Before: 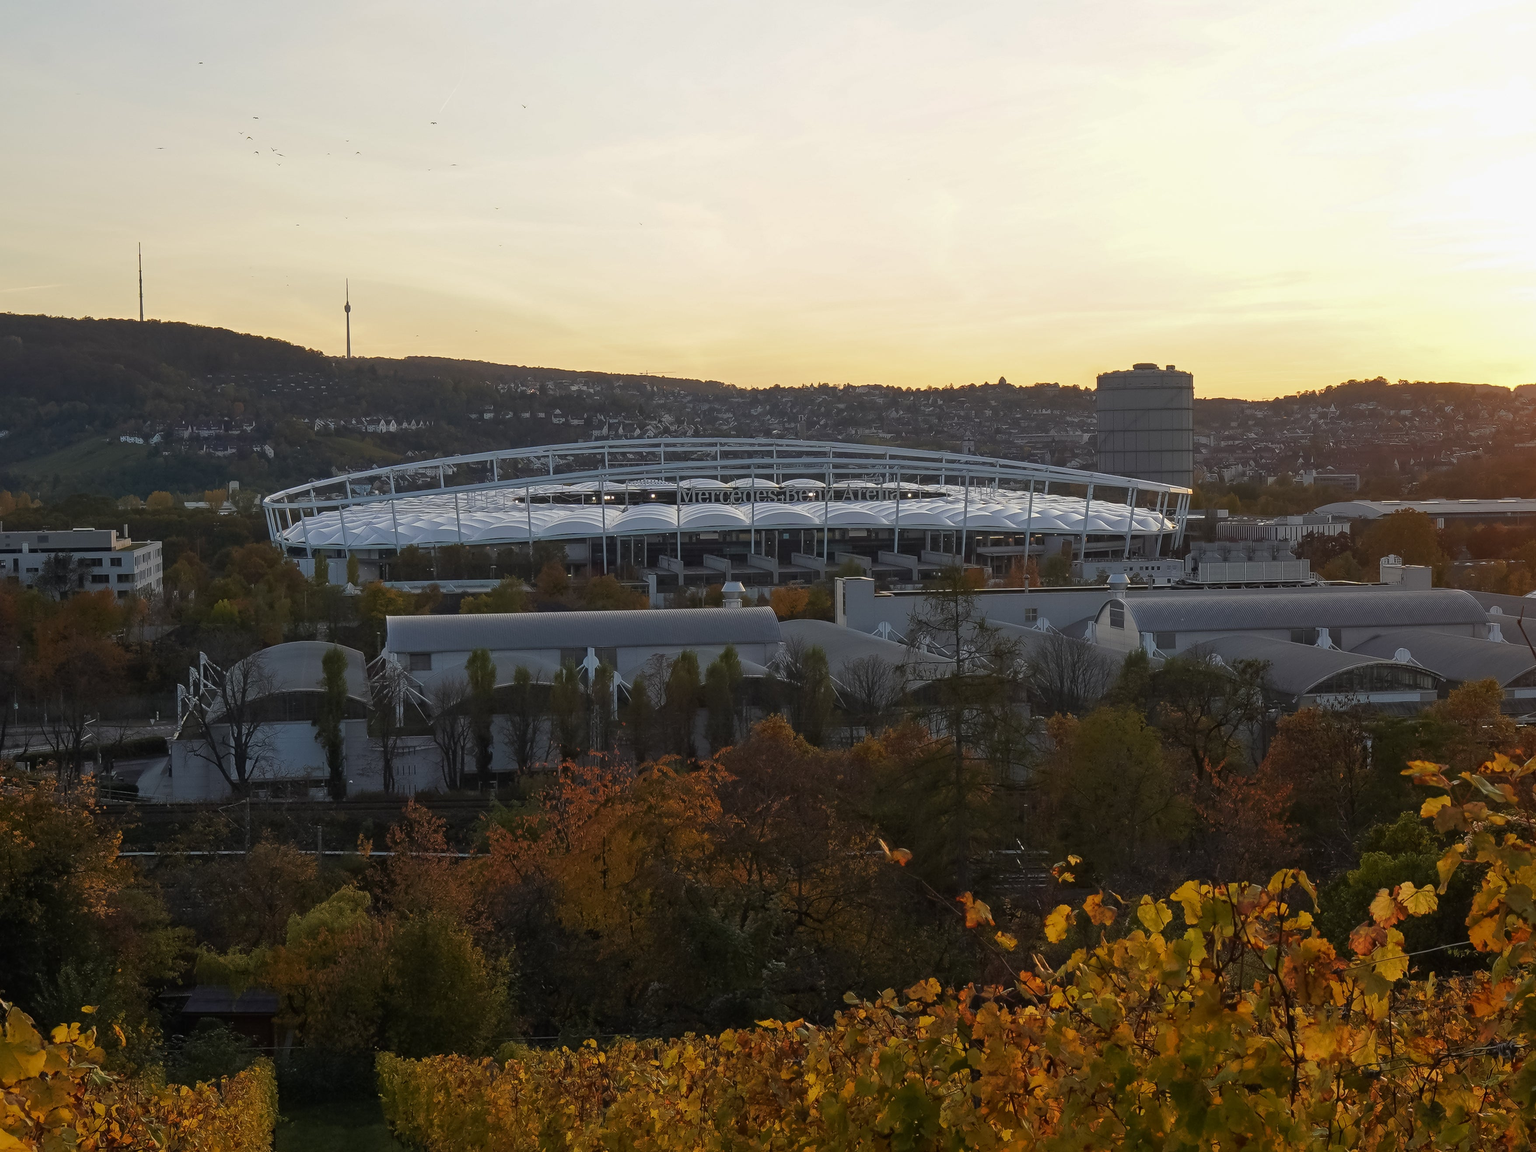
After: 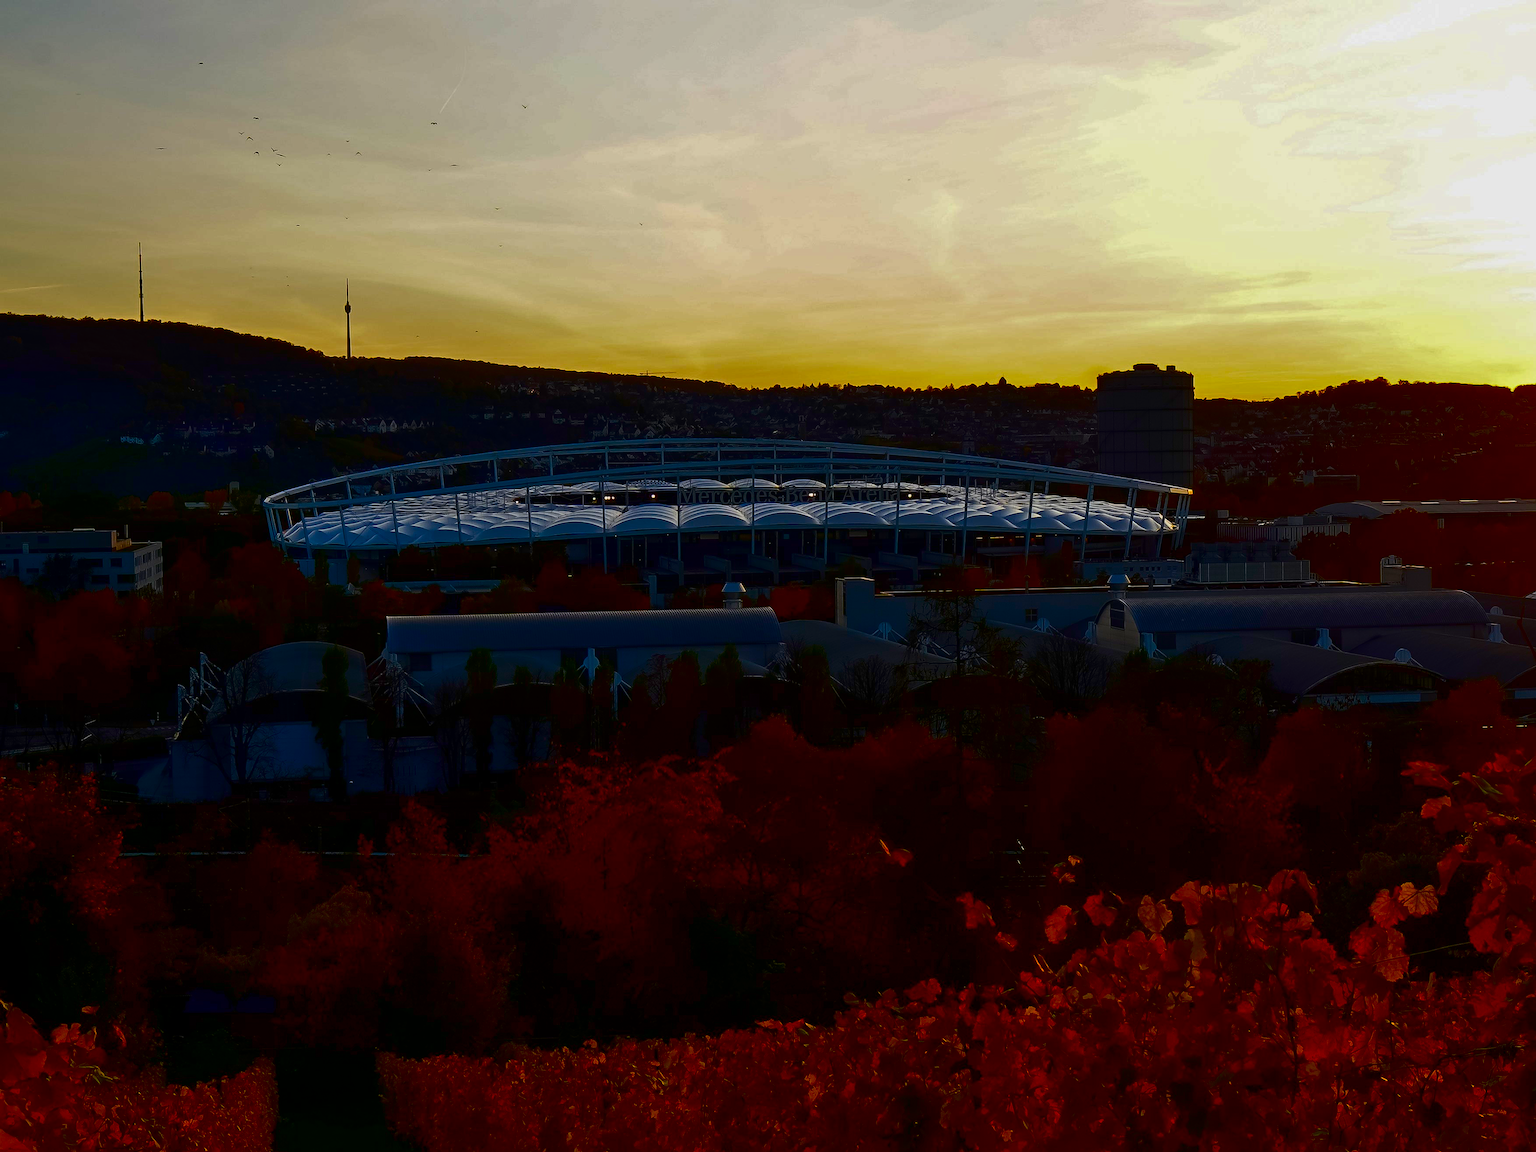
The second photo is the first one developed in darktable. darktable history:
shadows and highlights: shadows 36.41, highlights -26.74, highlights color adjustment 73.12%, soften with gaussian
contrast brightness saturation: brightness -0.994, saturation 0.992
